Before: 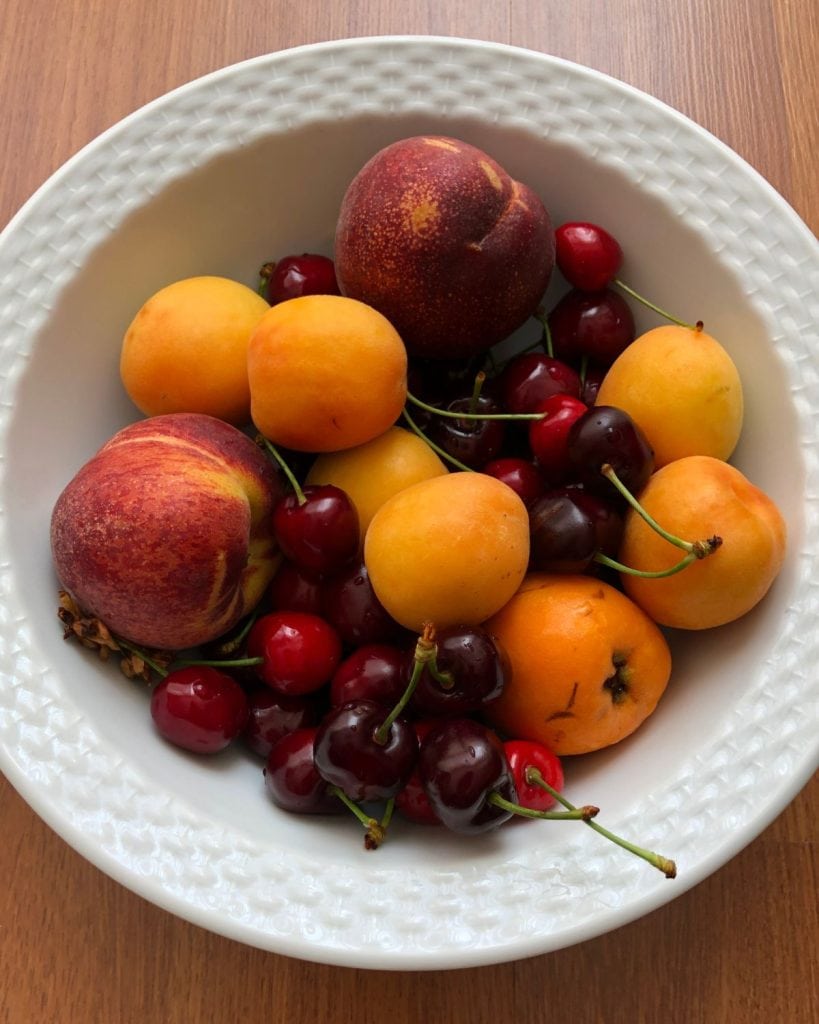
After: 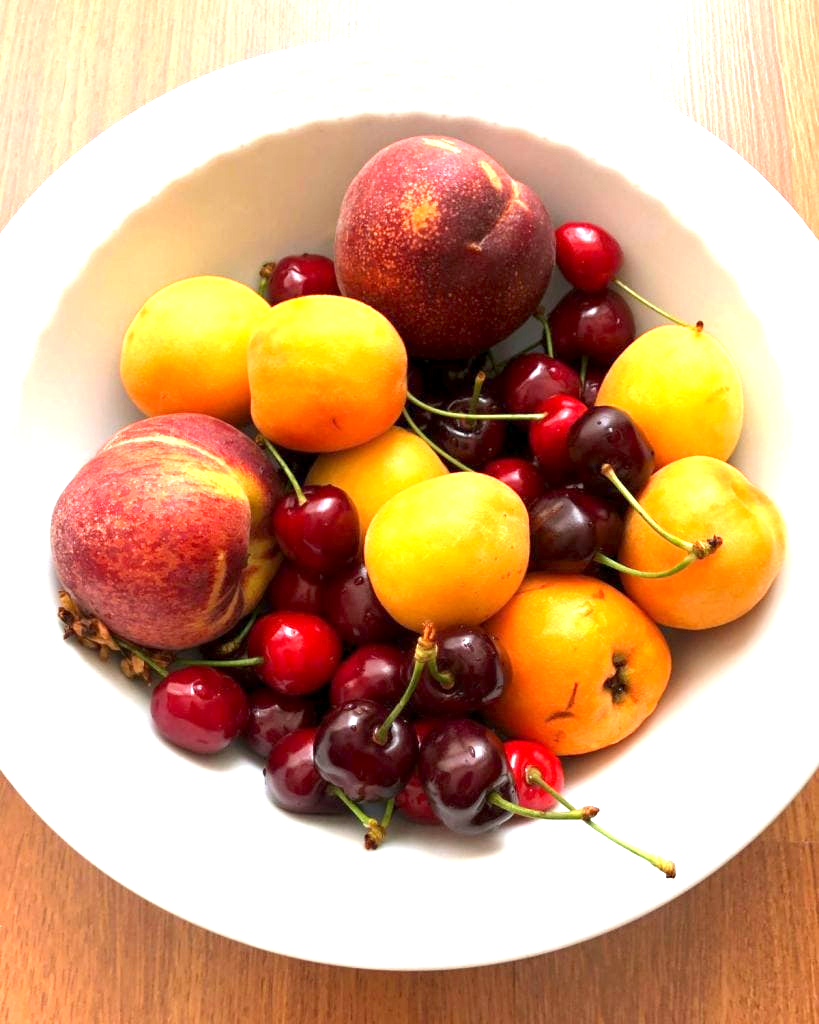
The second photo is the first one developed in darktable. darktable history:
exposure: black level correction 0.001, exposure 1.813 EV, compensate highlight preservation false
